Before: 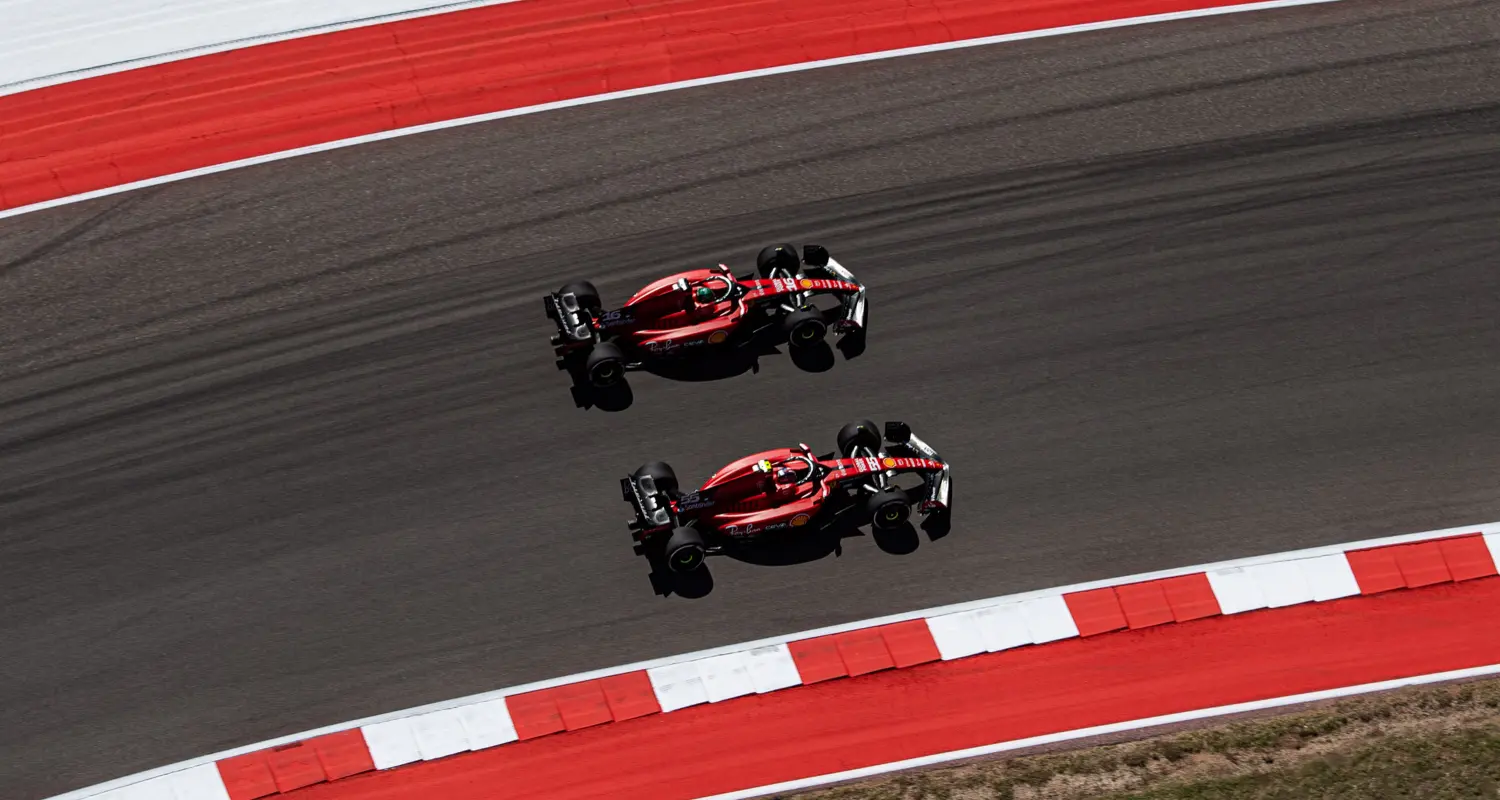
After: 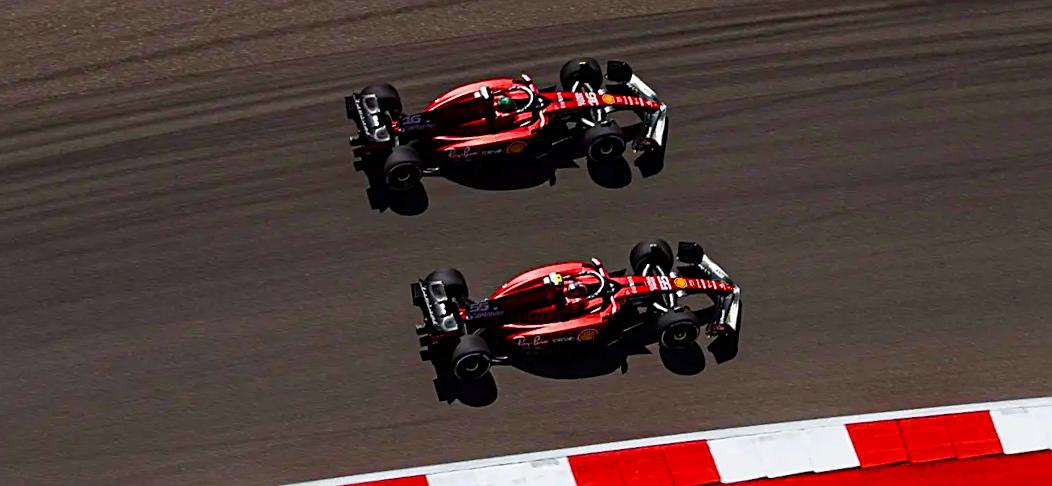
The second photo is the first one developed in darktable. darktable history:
sharpen: on, module defaults
crop and rotate: angle -3.37°, left 9.79%, top 20.73%, right 12.42%, bottom 11.82%
color balance rgb: perceptual saturation grading › global saturation 24.74%, perceptual saturation grading › highlights -51.22%, perceptual saturation grading › mid-tones 19.16%, perceptual saturation grading › shadows 60.98%, global vibrance 50%
